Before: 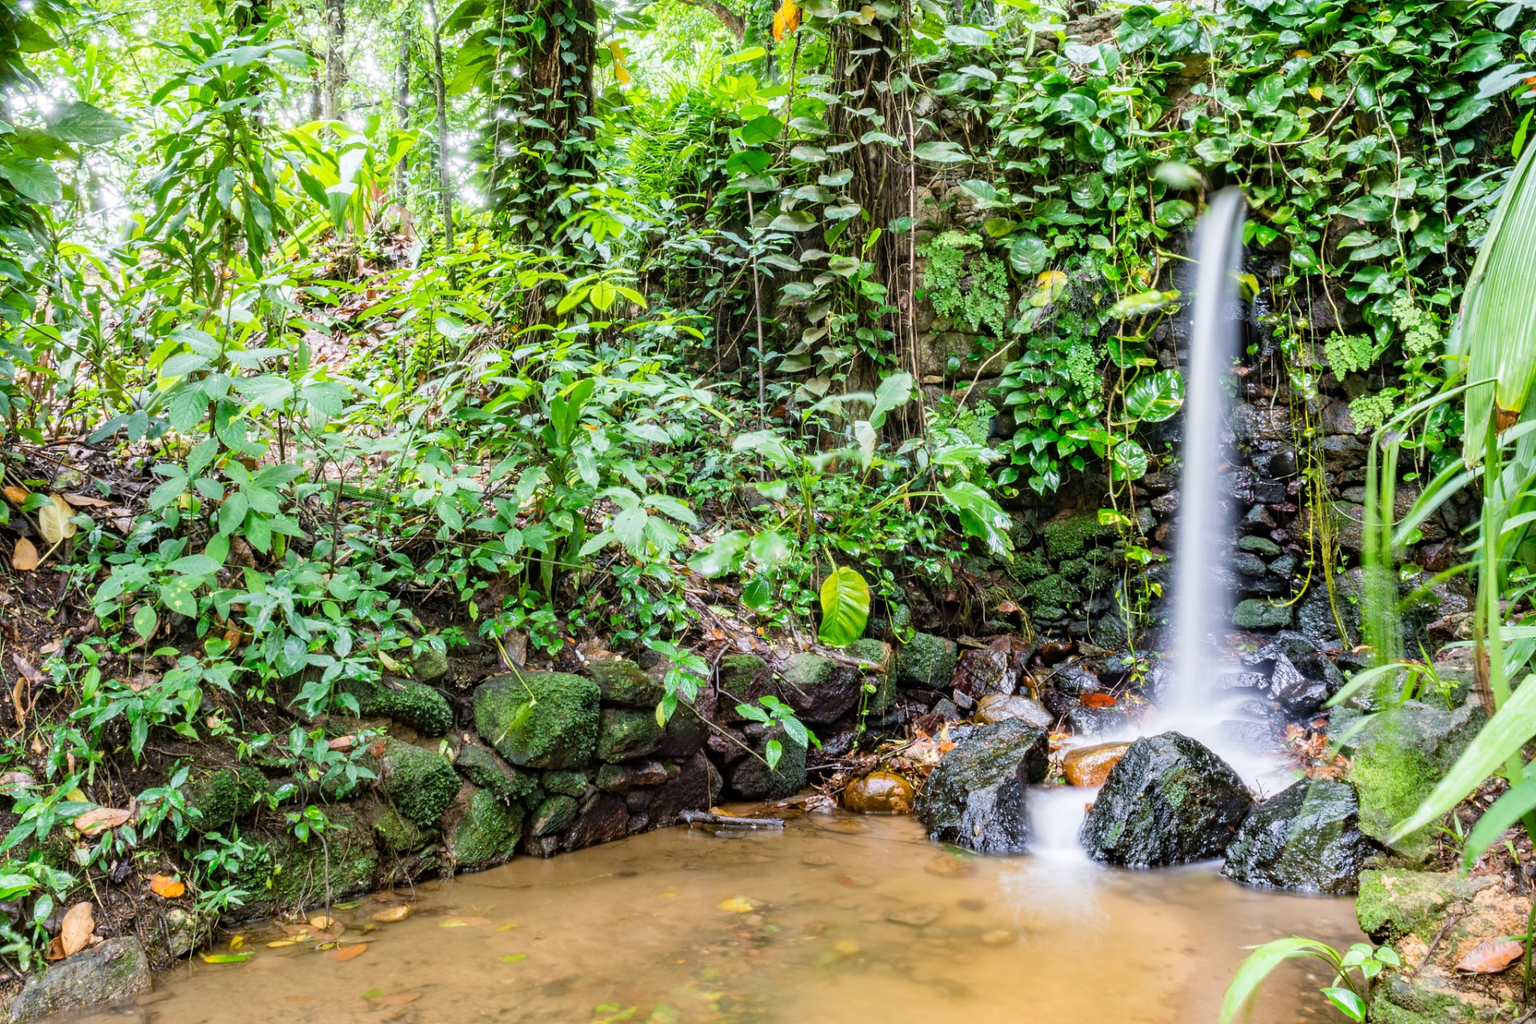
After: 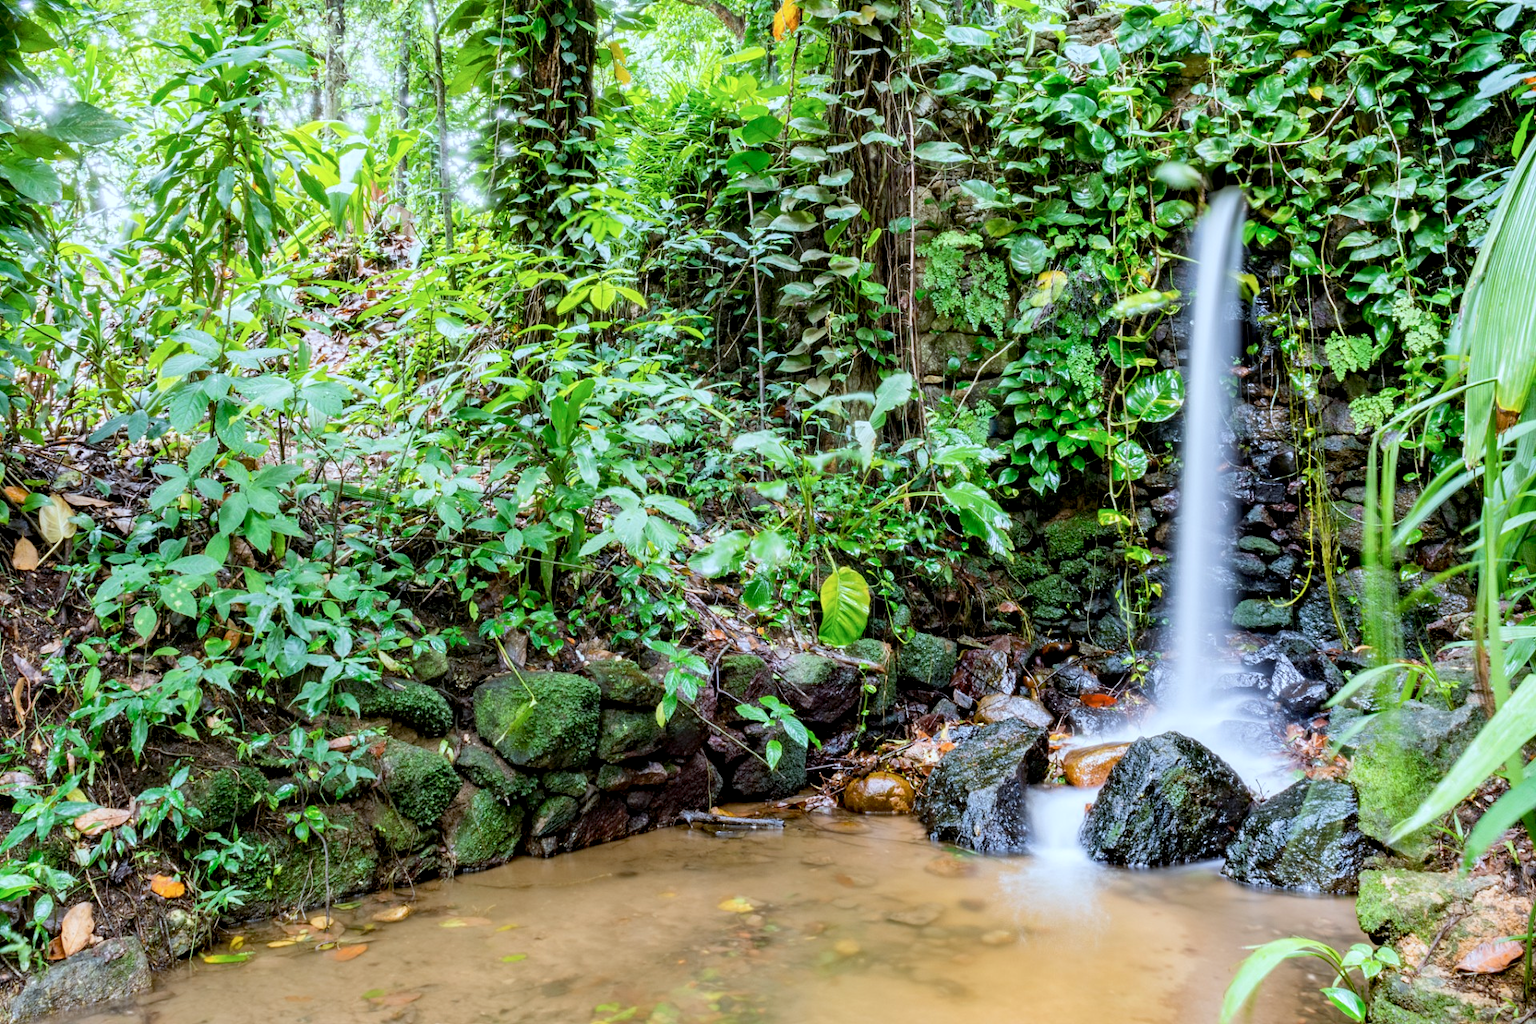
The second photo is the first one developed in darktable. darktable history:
exposure: black level correction 0.007, compensate highlight preservation false
color correction: highlights a* -4.18, highlights b* -10.81
